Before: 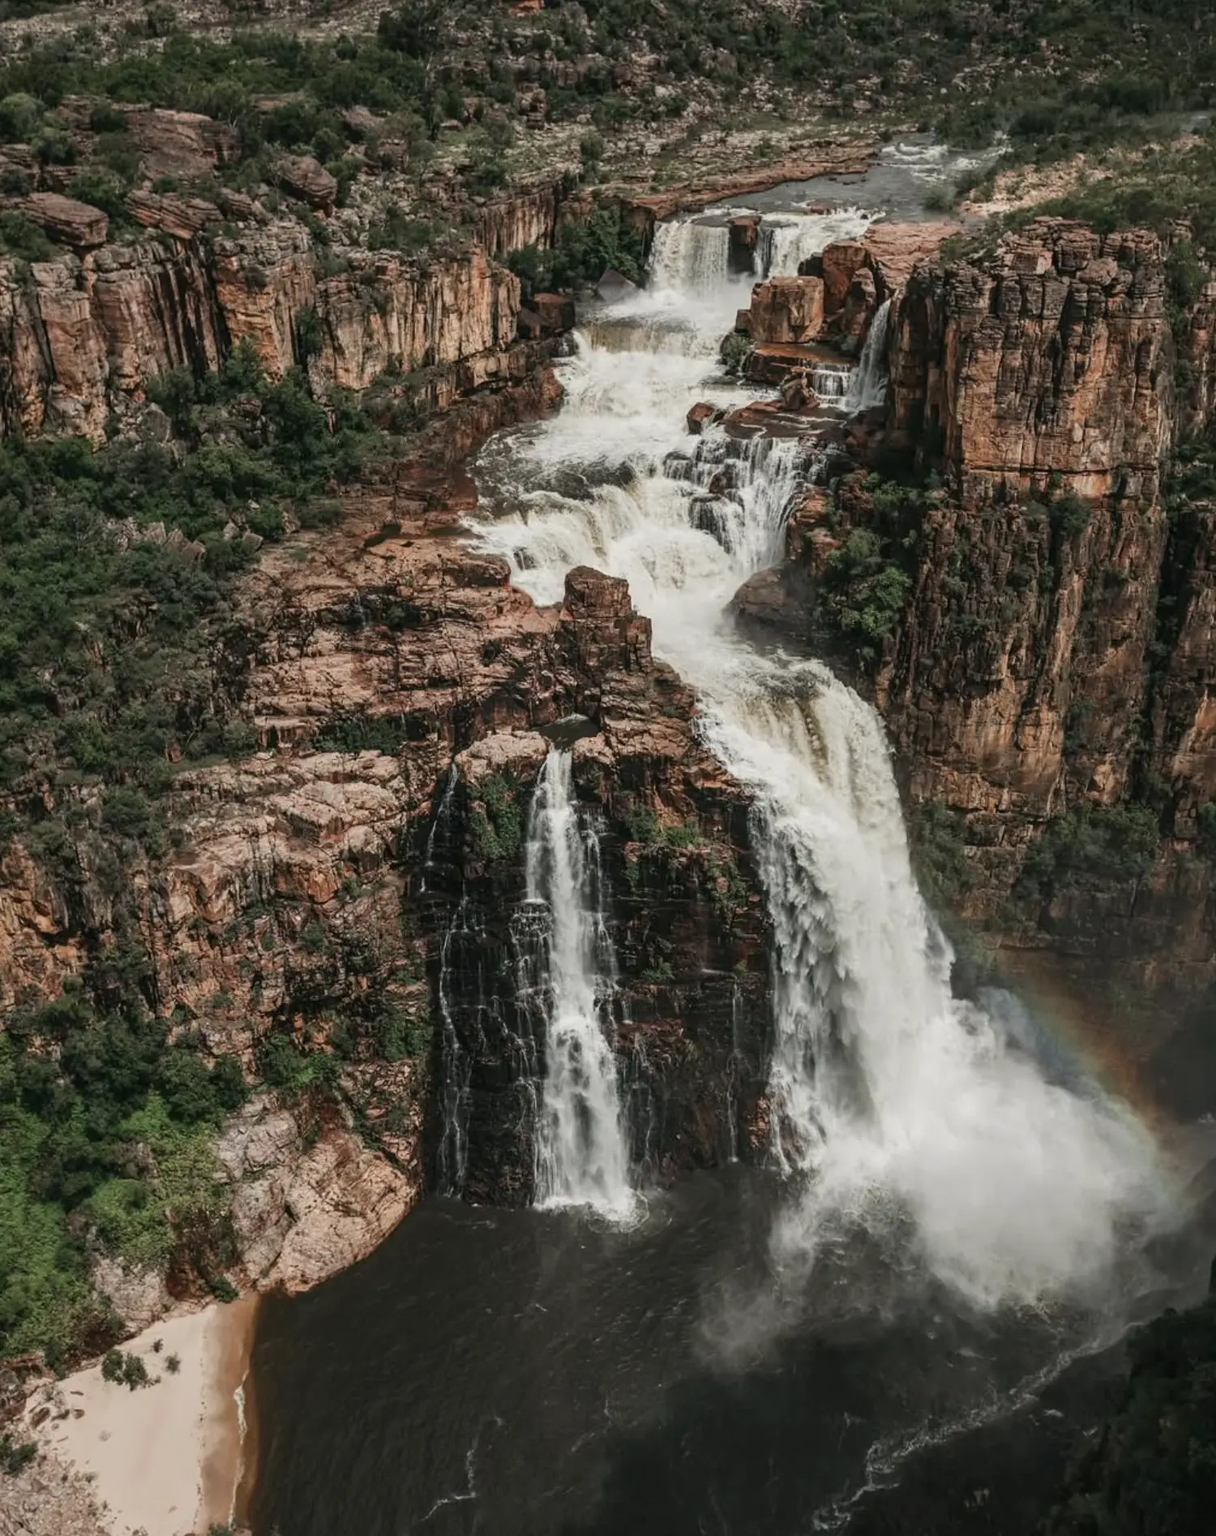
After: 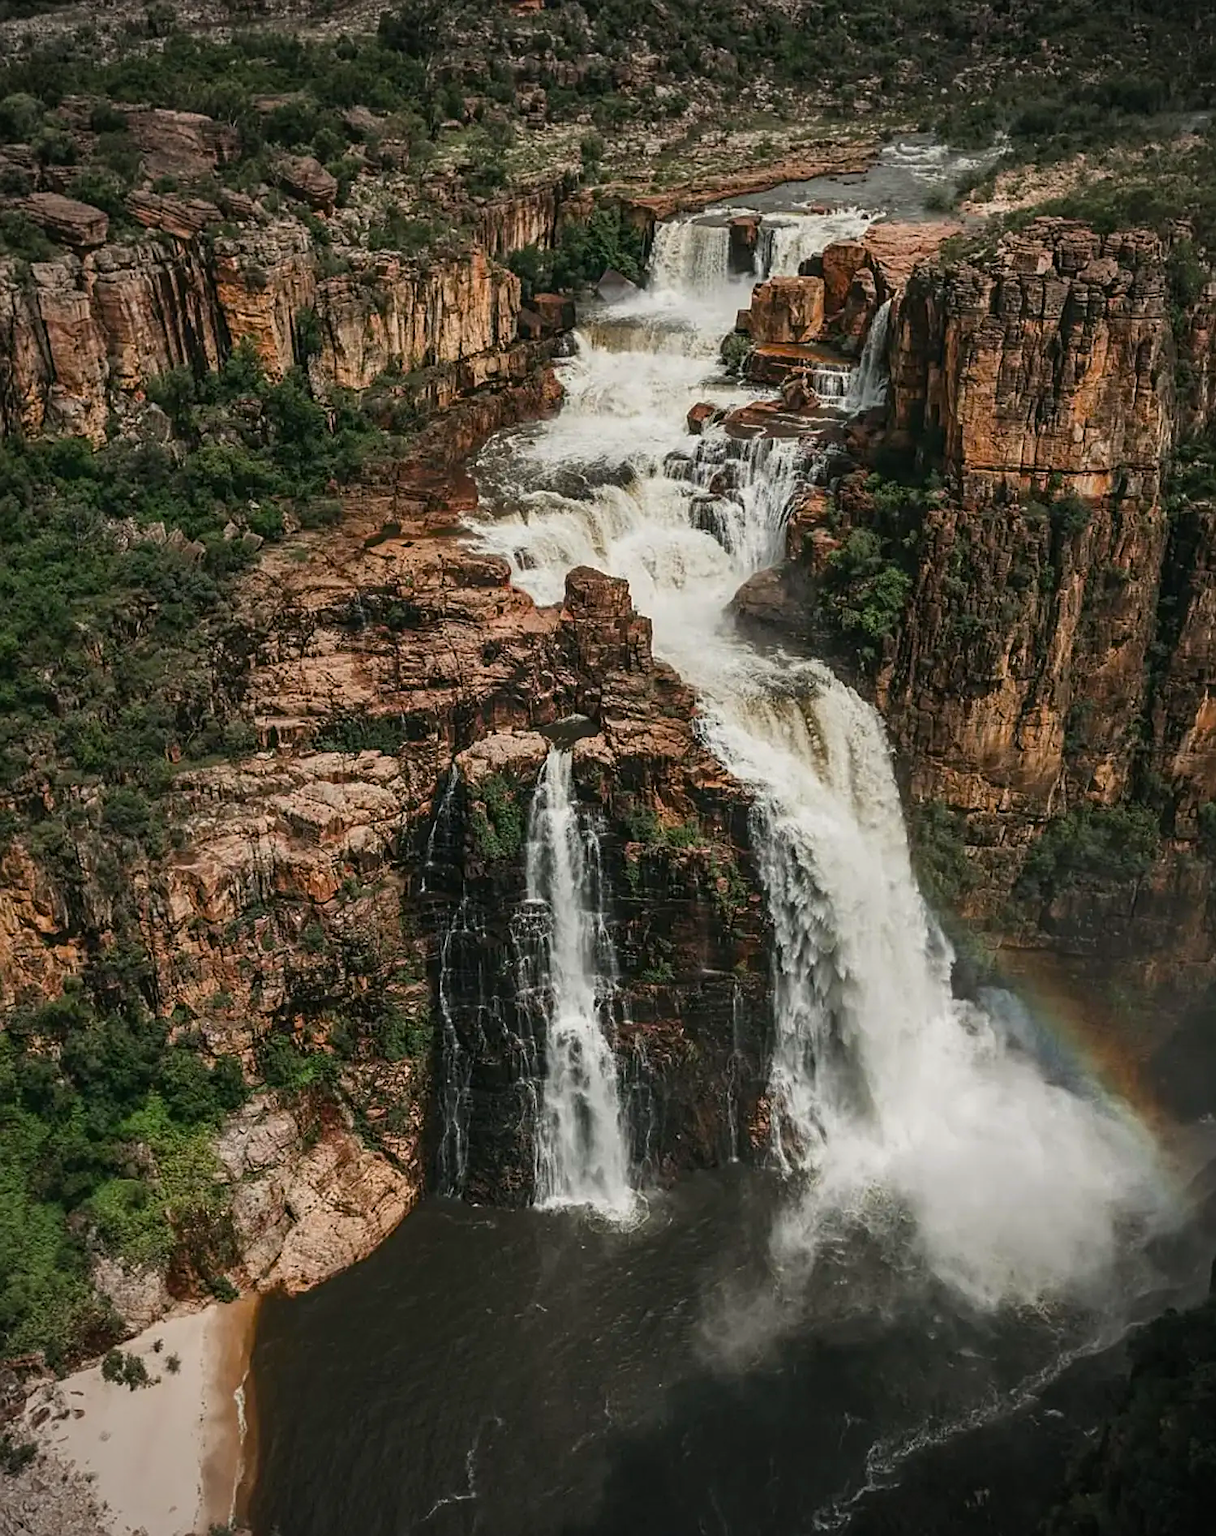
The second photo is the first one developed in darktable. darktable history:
sharpen: on, module defaults
vignetting: fall-off radius 60.65%
color balance rgb: perceptual saturation grading › global saturation 30%, global vibrance 20%
